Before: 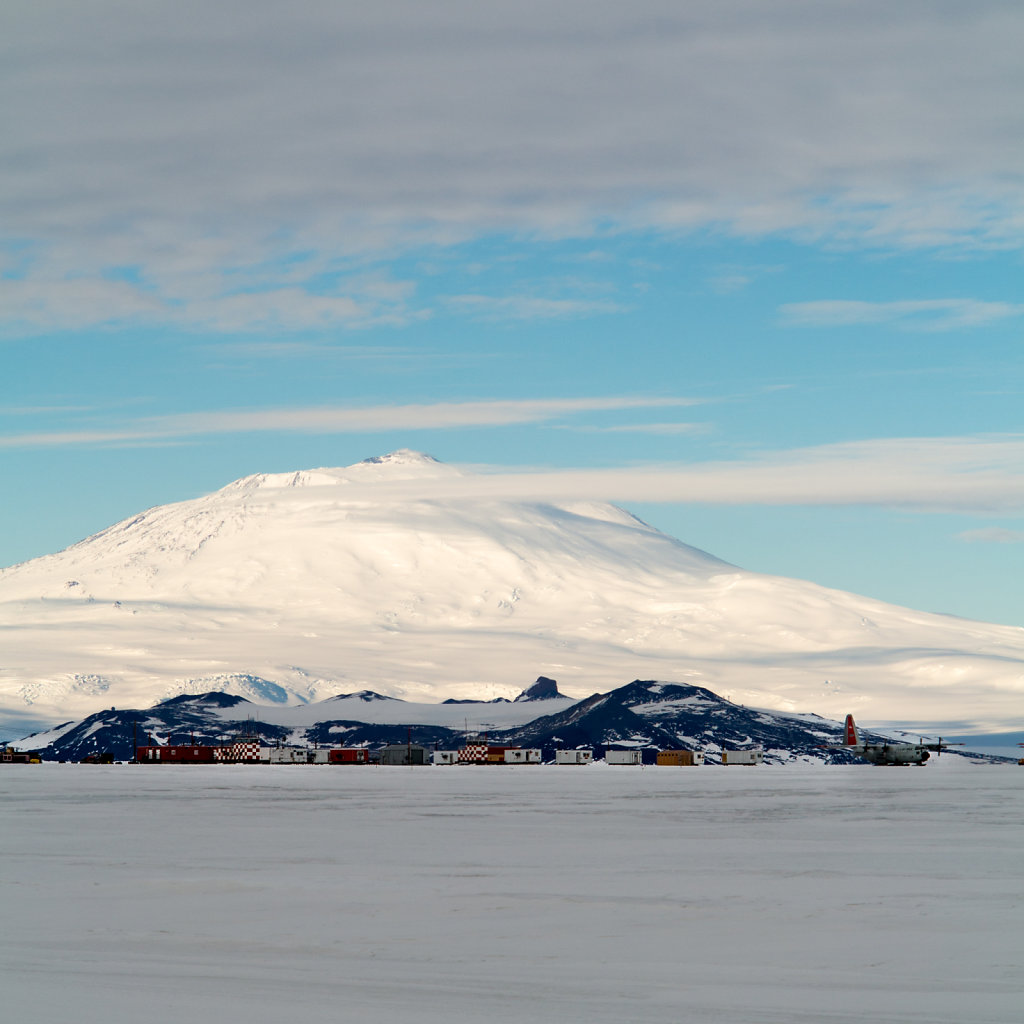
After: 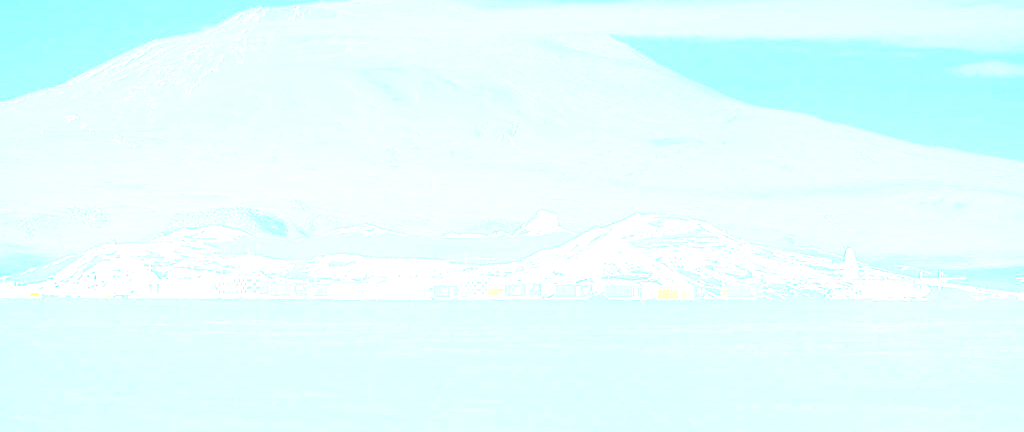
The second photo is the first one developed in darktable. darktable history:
color correction: highlights a* -7.33, highlights b* 1.26, shadows a* -3.55, saturation 1.4
bloom: size 25%, threshold 5%, strength 90%
local contrast: detail 70%
sharpen: radius 1.4, amount 1.25, threshold 0.7
crop: top 45.551%, bottom 12.262%
exposure: black level correction 0.001, exposure 0.5 EV, compensate exposure bias true, compensate highlight preservation false
color calibration: x 0.38, y 0.391, temperature 4086.74 K
